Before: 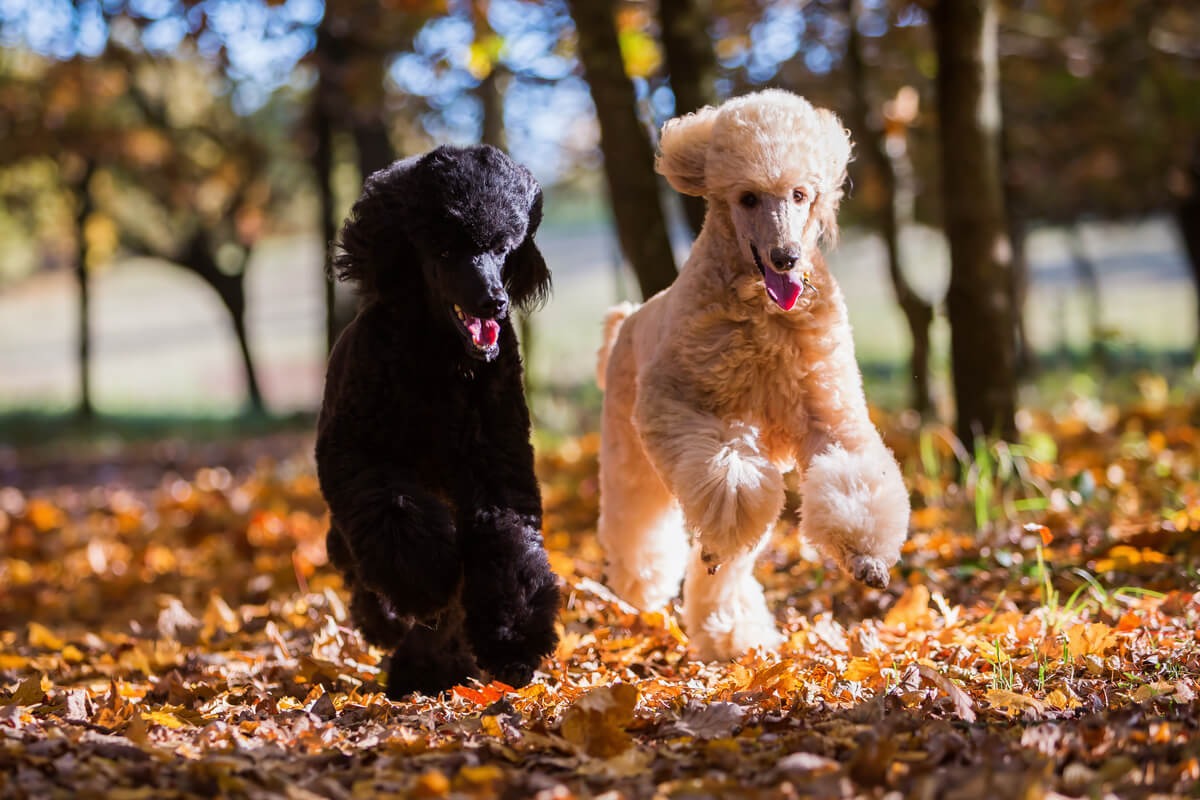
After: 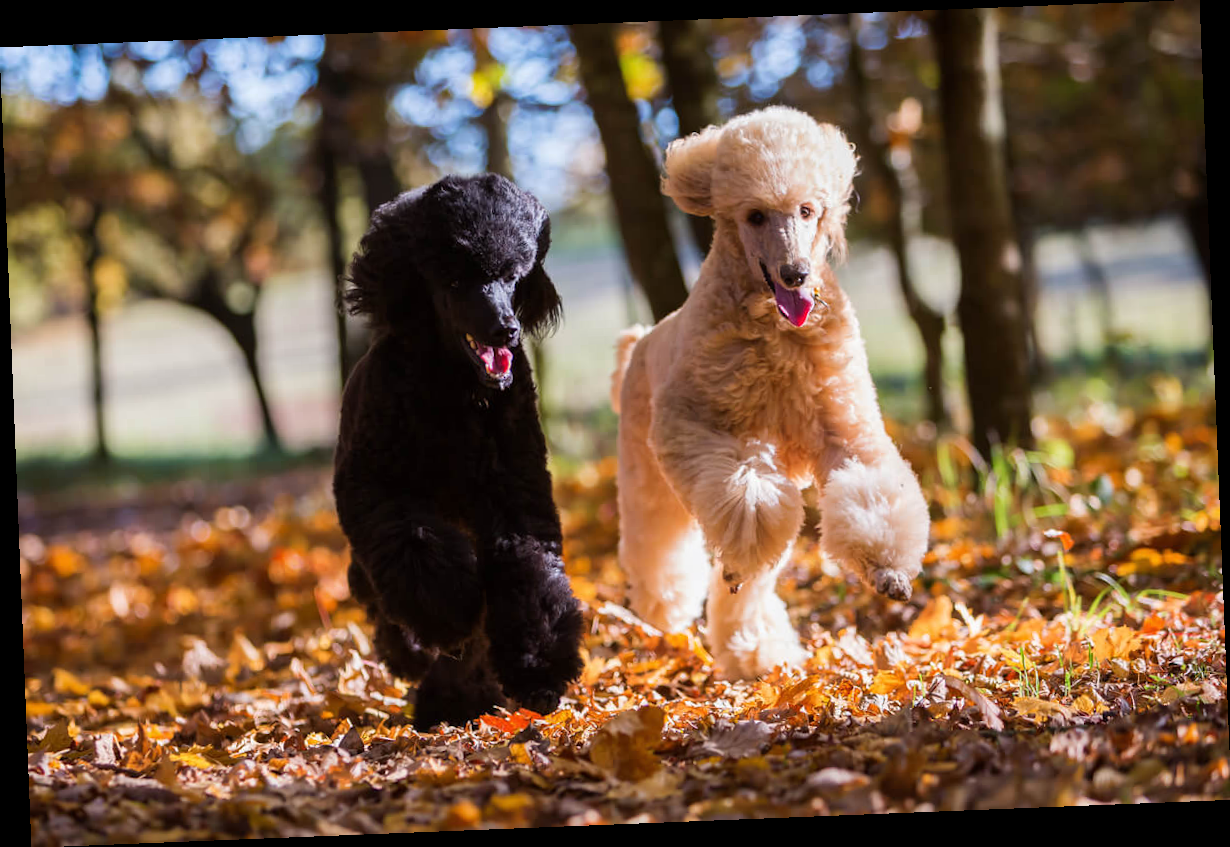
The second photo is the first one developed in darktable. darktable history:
rotate and perspective: rotation -2.29°, automatic cropping off
tone equalizer: on, module defaults
